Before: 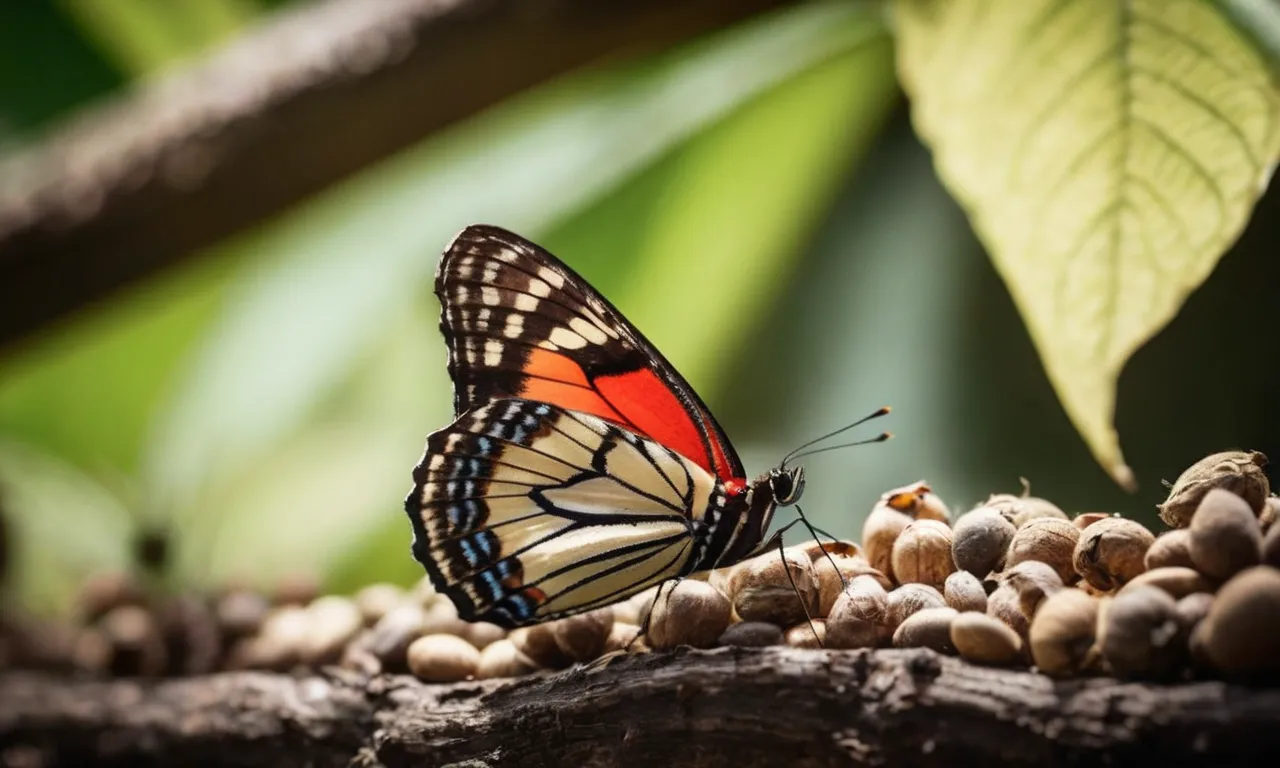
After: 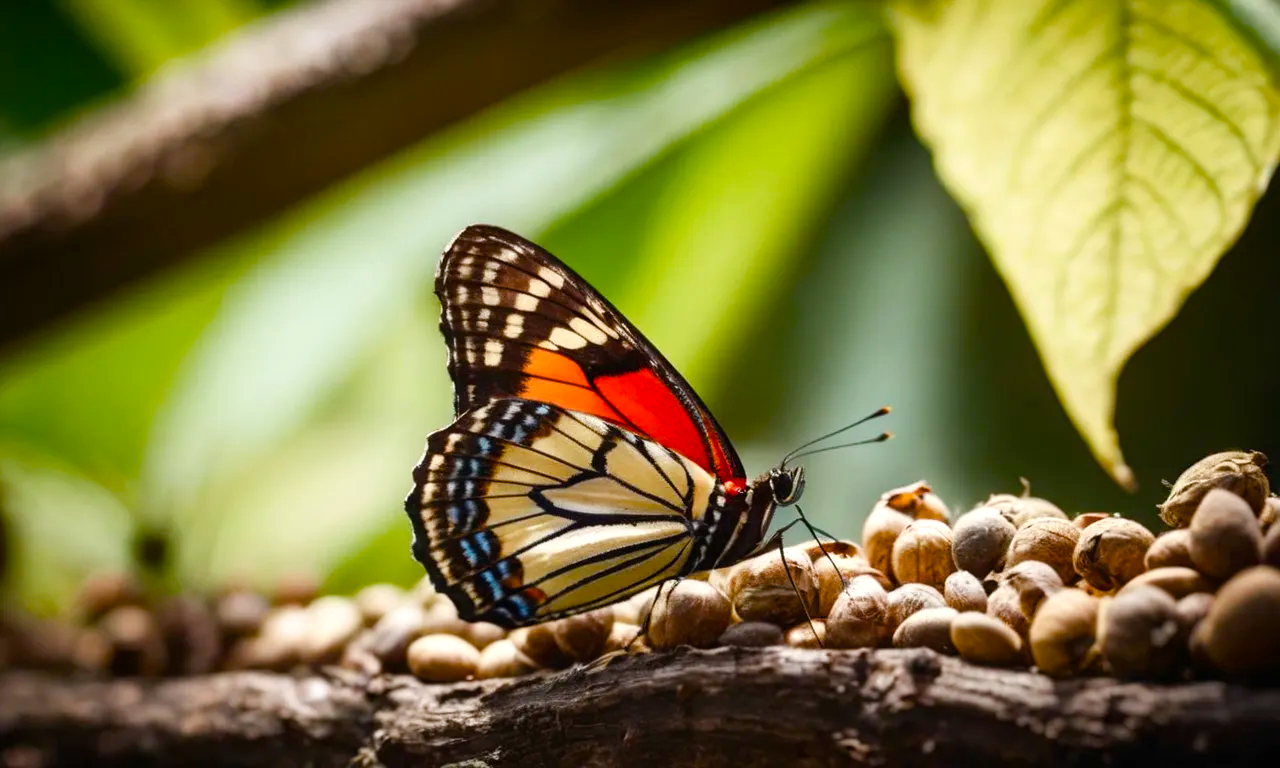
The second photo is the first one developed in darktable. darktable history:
color balance rgb: highlights gain › luminance 14.494%, perceptual saturation grading › global saturation 40.601%, perceptual saturation grading › highlights -25.403%, perceptual saturation grading › mid-tones 34.306%, perceptual saturation grading › shadows 36.204%
